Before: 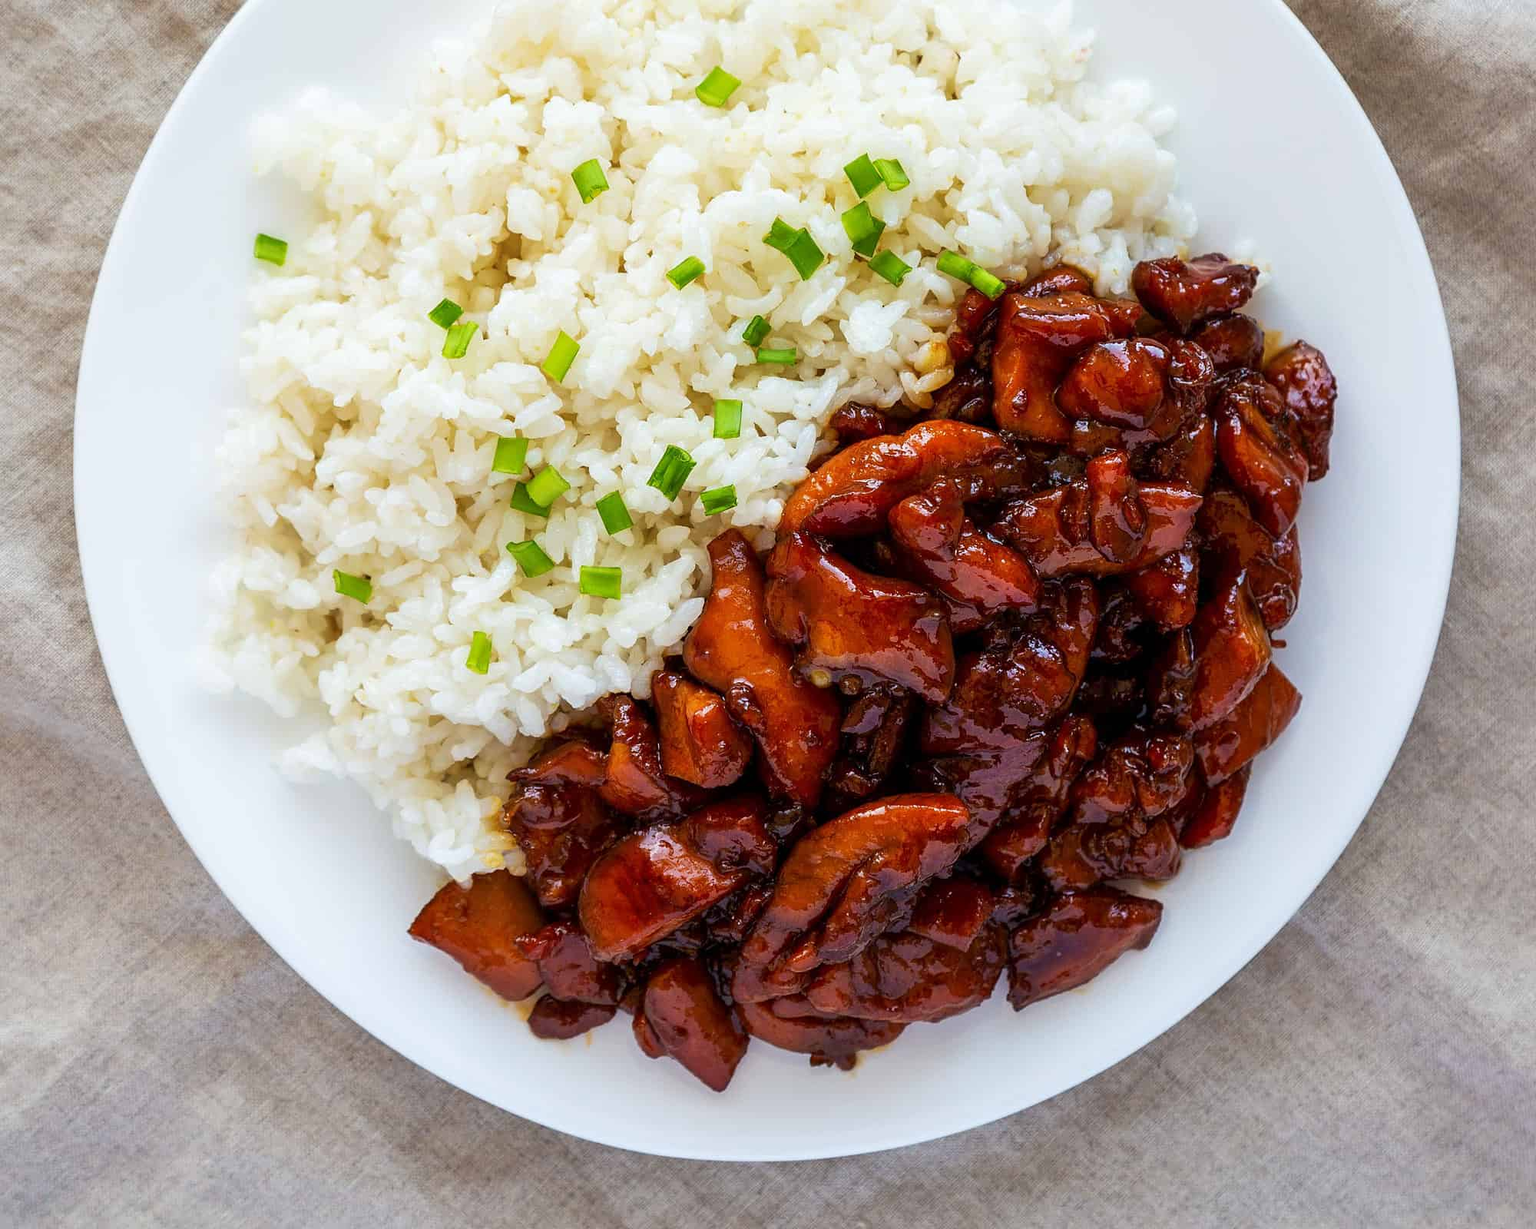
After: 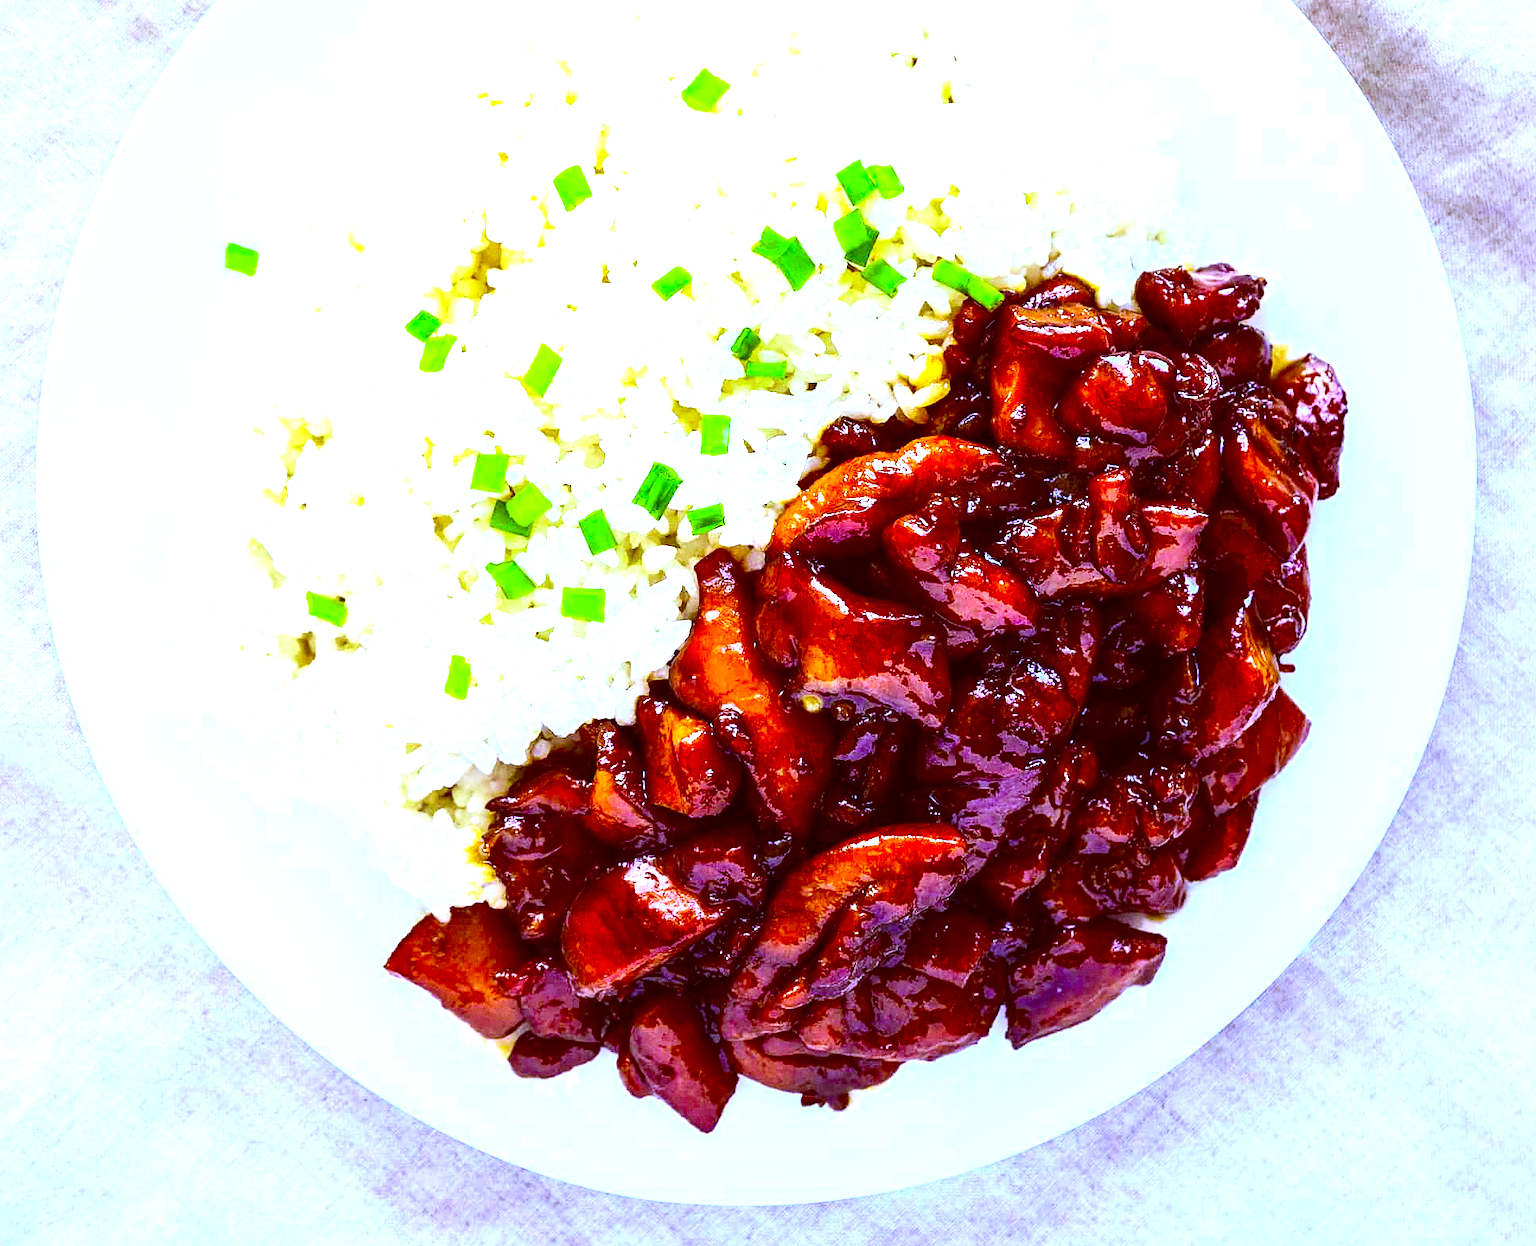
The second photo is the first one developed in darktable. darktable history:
contrast brightness saturation: contrast 0.22, brightness -0.19, saturation 0.24
crop and rotate: left 2.536%, right 1.107%, bottom 2.246%
exposure: black level correction 0, exposure 1.75 EV, compensate exposure bias true, compensate highlight preservation false
grain: coarseness 0.09 ISO
color balance: output saturation 110%
color correction: highlights a* 1.12, highlights b* 24.26, shadows a* 15.58, shadows b* 24.26
white balance: red 0.766, blue 1.537
